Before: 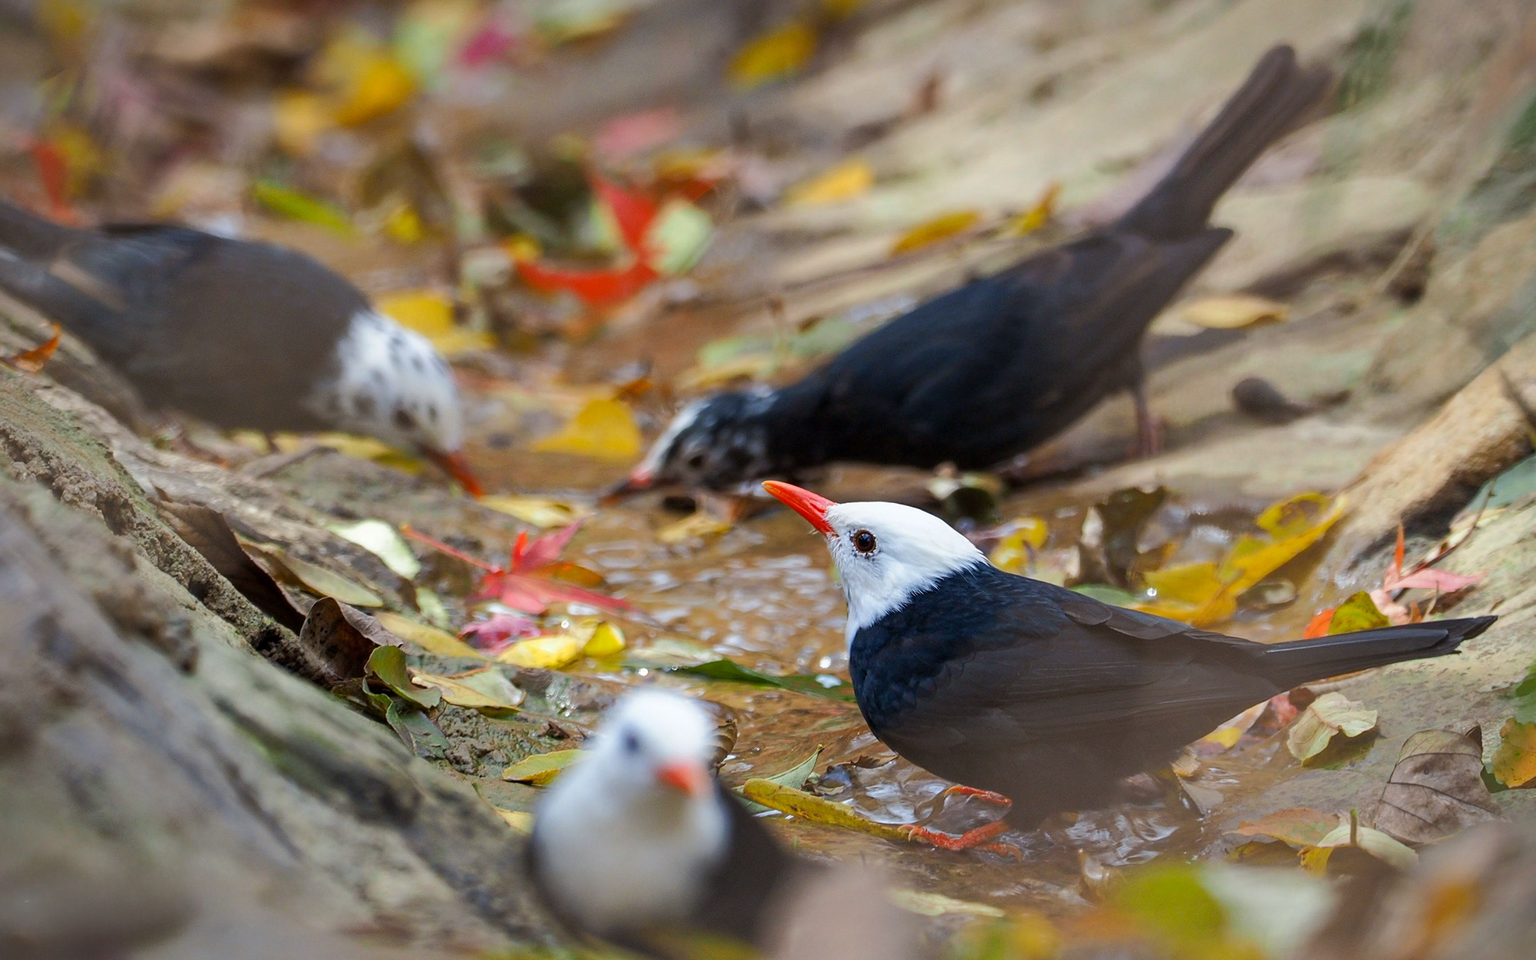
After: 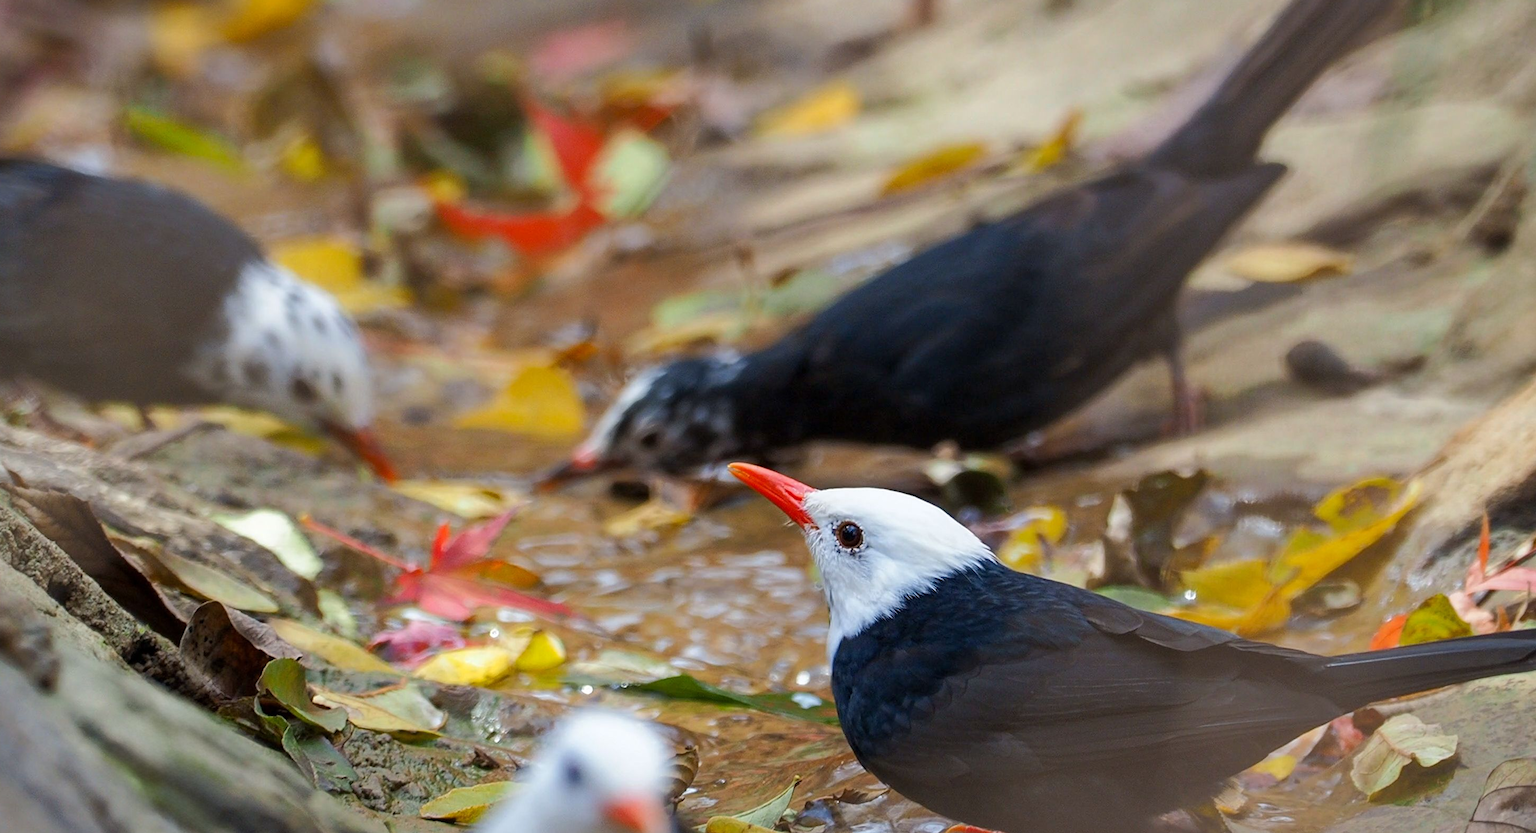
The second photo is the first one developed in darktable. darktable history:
crop and rotate: left 9.672%, top 9.46%, right 5.987%, bottom 17.289%
